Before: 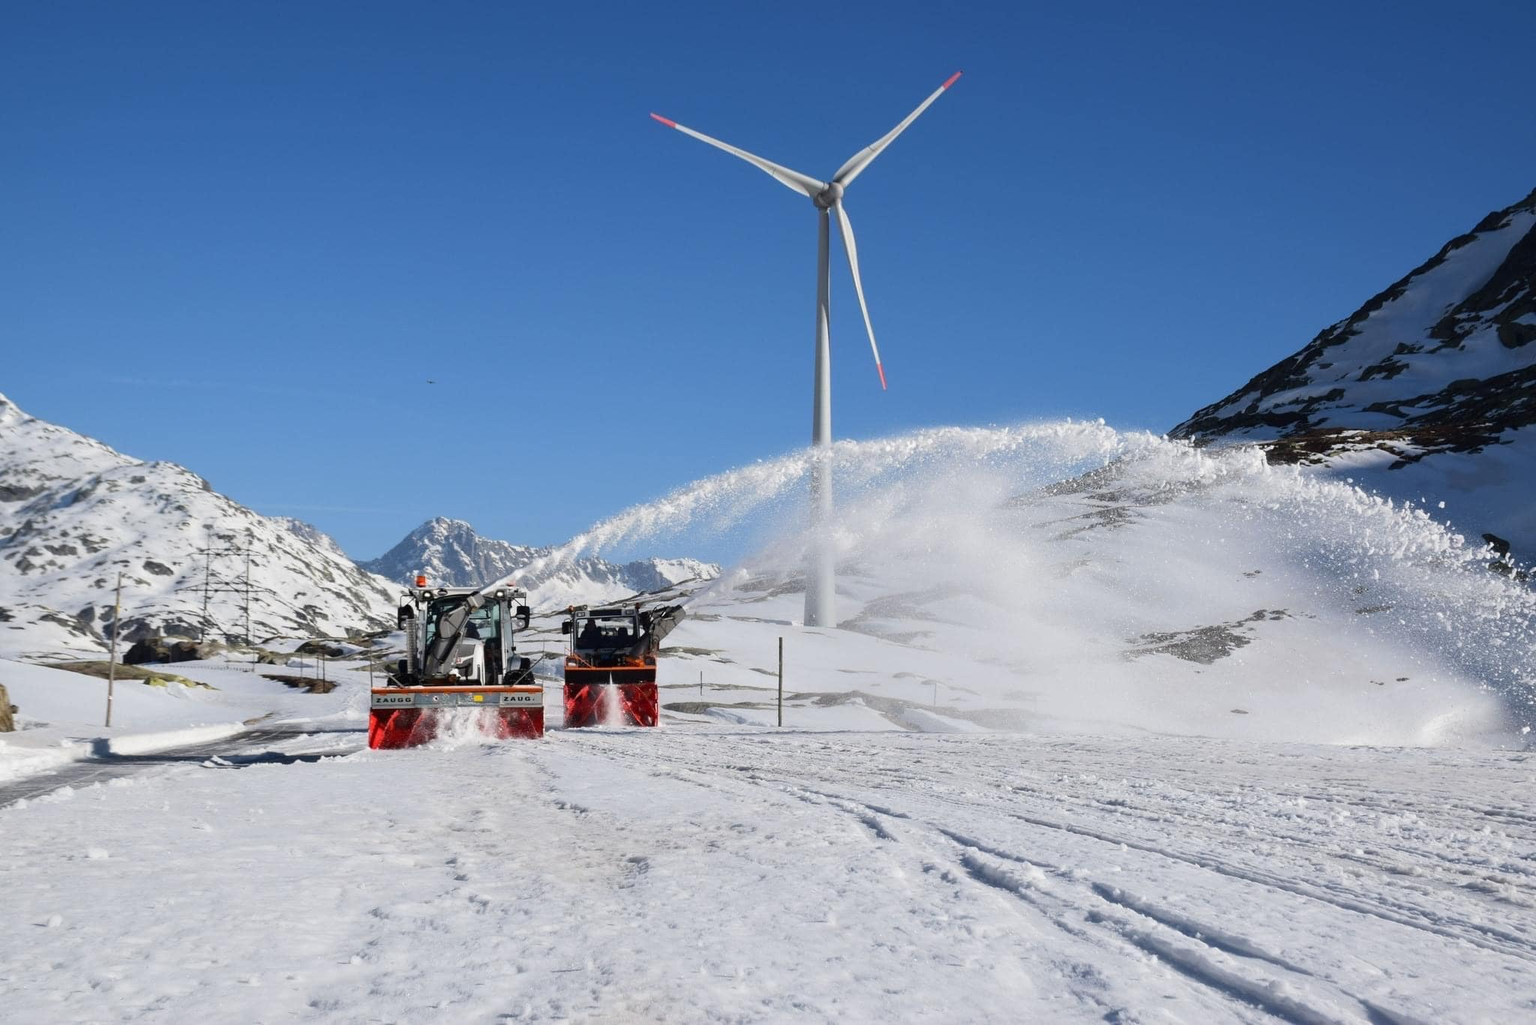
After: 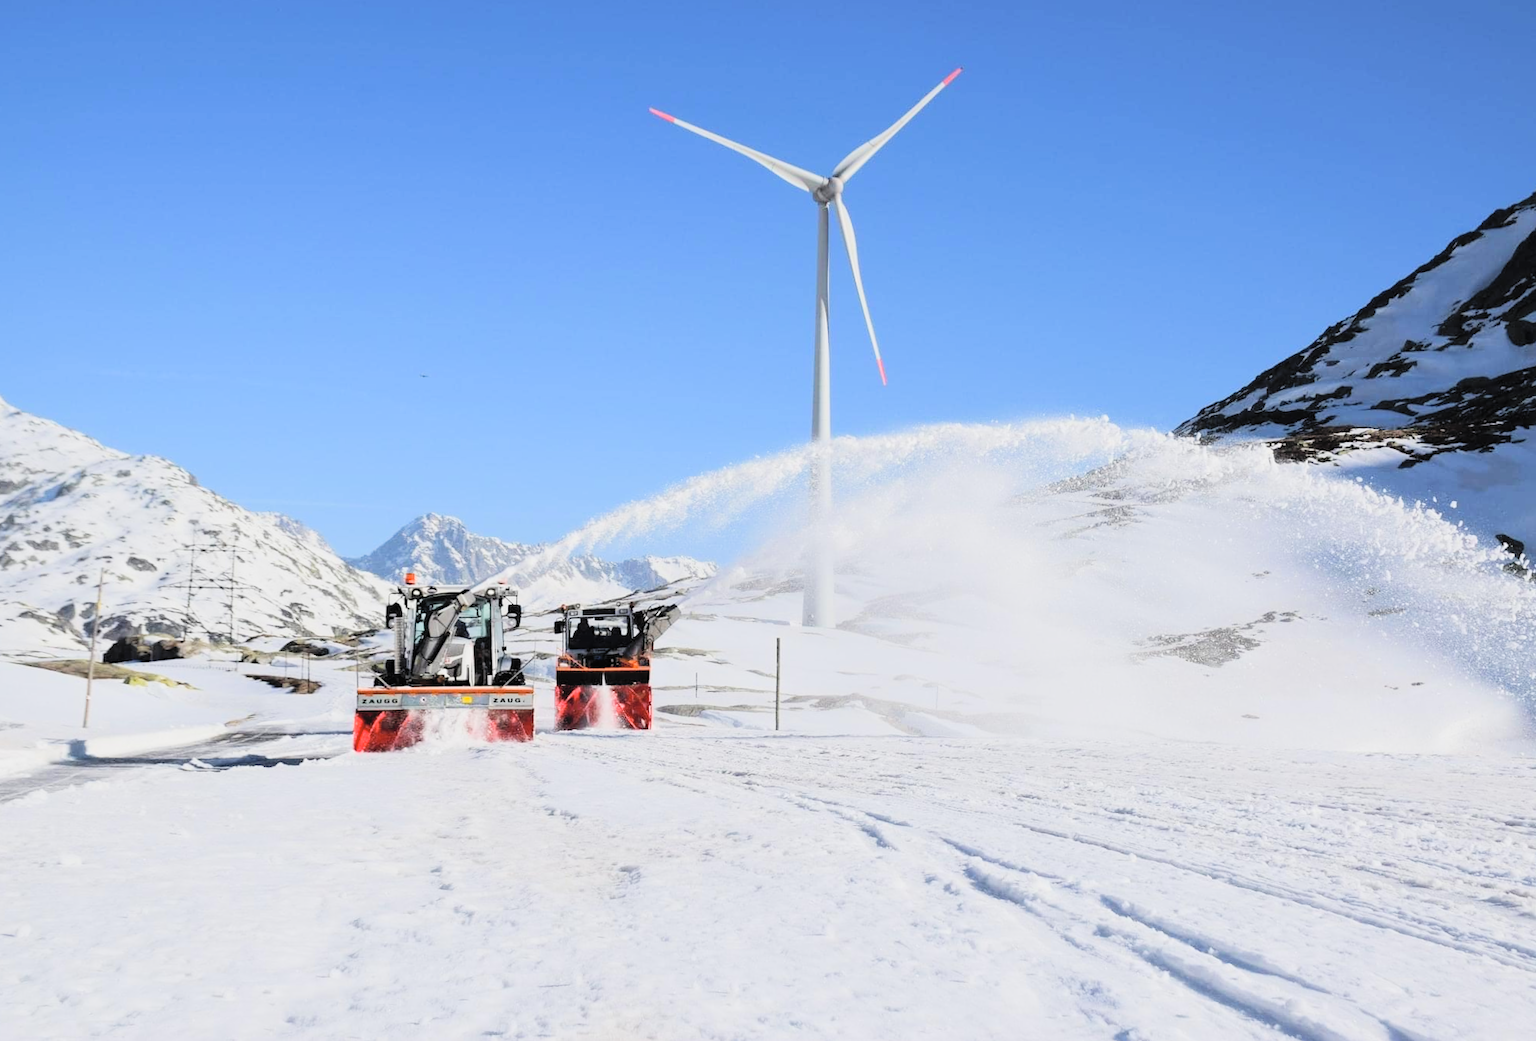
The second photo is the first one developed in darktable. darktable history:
contrast brightness saturation: contrast 0.1, brightness 0.3, saturation 0.14
filmic rgb: black relative exposure -7.65 EV, white relative exposure 4.56 EV, hardness 3.61, contrast 1.106
rotate and perspective: rotation 0.226°, lens shift (vertical) -0.042, crop left 0.023, crop right 0.982, crop top 0.006, crop bottom 0.994
exposure: black level correction 0.001, exposure 0.5 EV, compensate exposure bias true, compensate highlight preservation false
